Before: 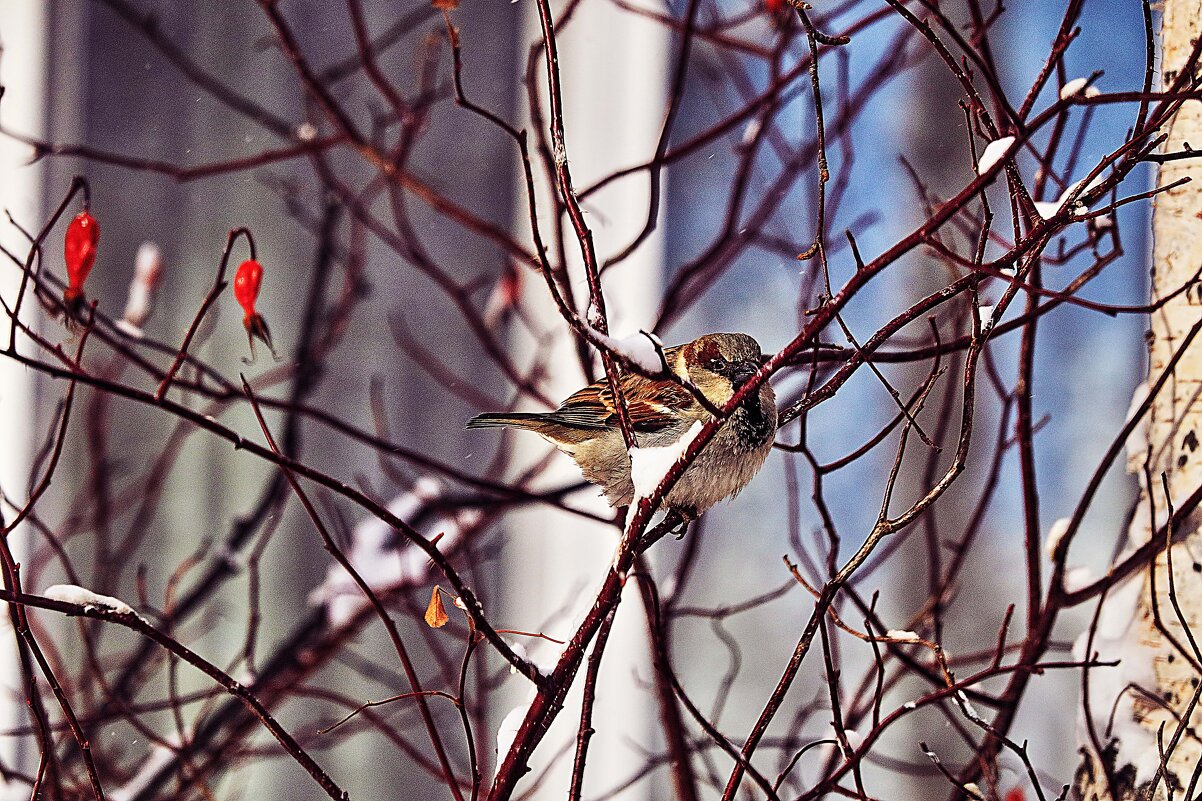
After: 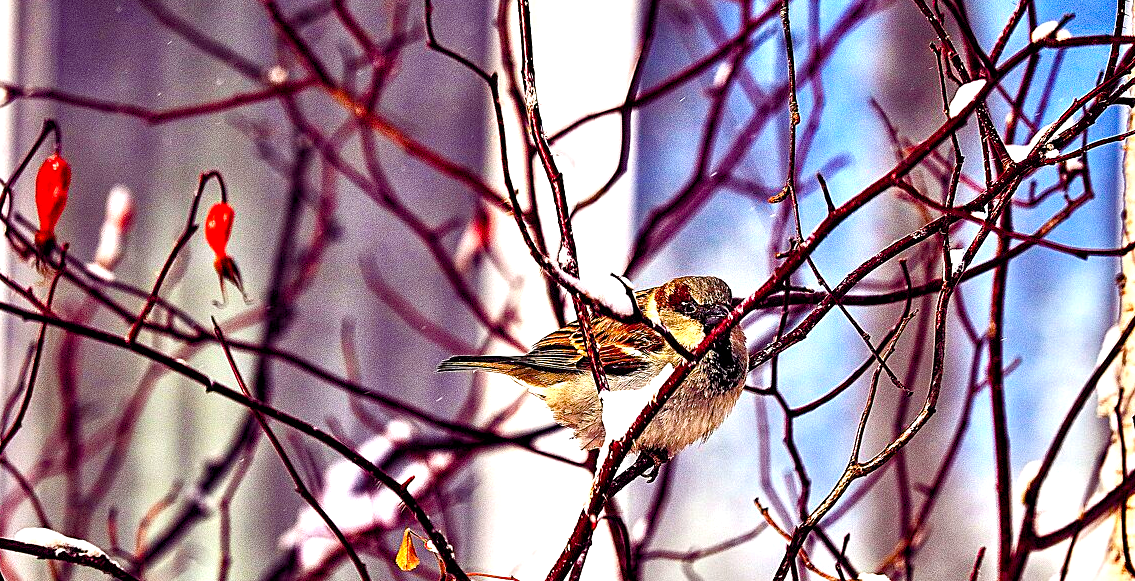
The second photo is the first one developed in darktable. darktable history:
tone equalizer: -8 EV -1.08 EV, -7 EV -0.984 EV, -6 EV -0.839 EV, -5 EV -0.551 EV, -3 EV 0.607 EV, -2 EV 0.896 EV, -1 EV 0.996 EV, +0 EV 1.06 EV, smoothing diameter 24.81%, edges refinement/feathering 13.45, preserve details guided filter
color balance rgb: global offset › luminance -0.466%, linear chroma grading › global chroma 14.909%, perceptual saturation grading › global saturation 34.837%, perceptual saturation grading › highlights -29.831%, perceptual saturation grading › shadows 35.434%, perceptual brilliance grading › global brilliance -0.537%, perceptual brilliance grading › highlights -1.432%, perceptual brilliance grading › mid-tones -1.881%, perceptual brilliance grading › shadows -0.926%, global vibrance 20%
crop: left 2.442%, top 7.156%, right 3.106%, bottom 20.278%
shadows and highlights: shadows 37.1, highlights -27.16, soften with gaussian
